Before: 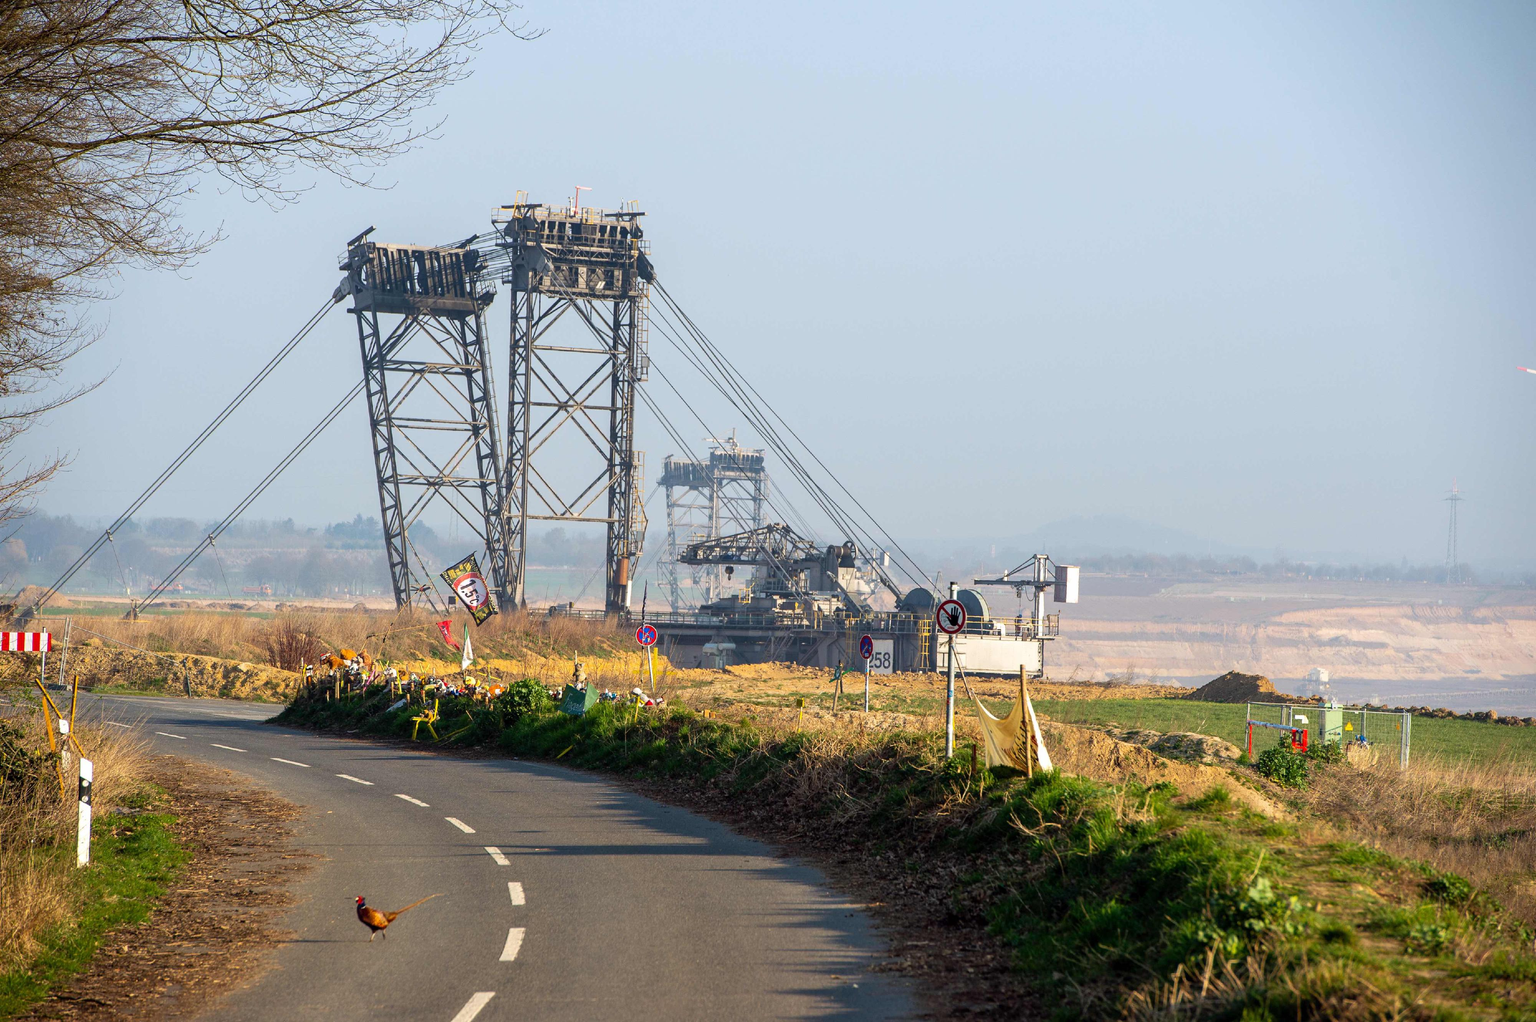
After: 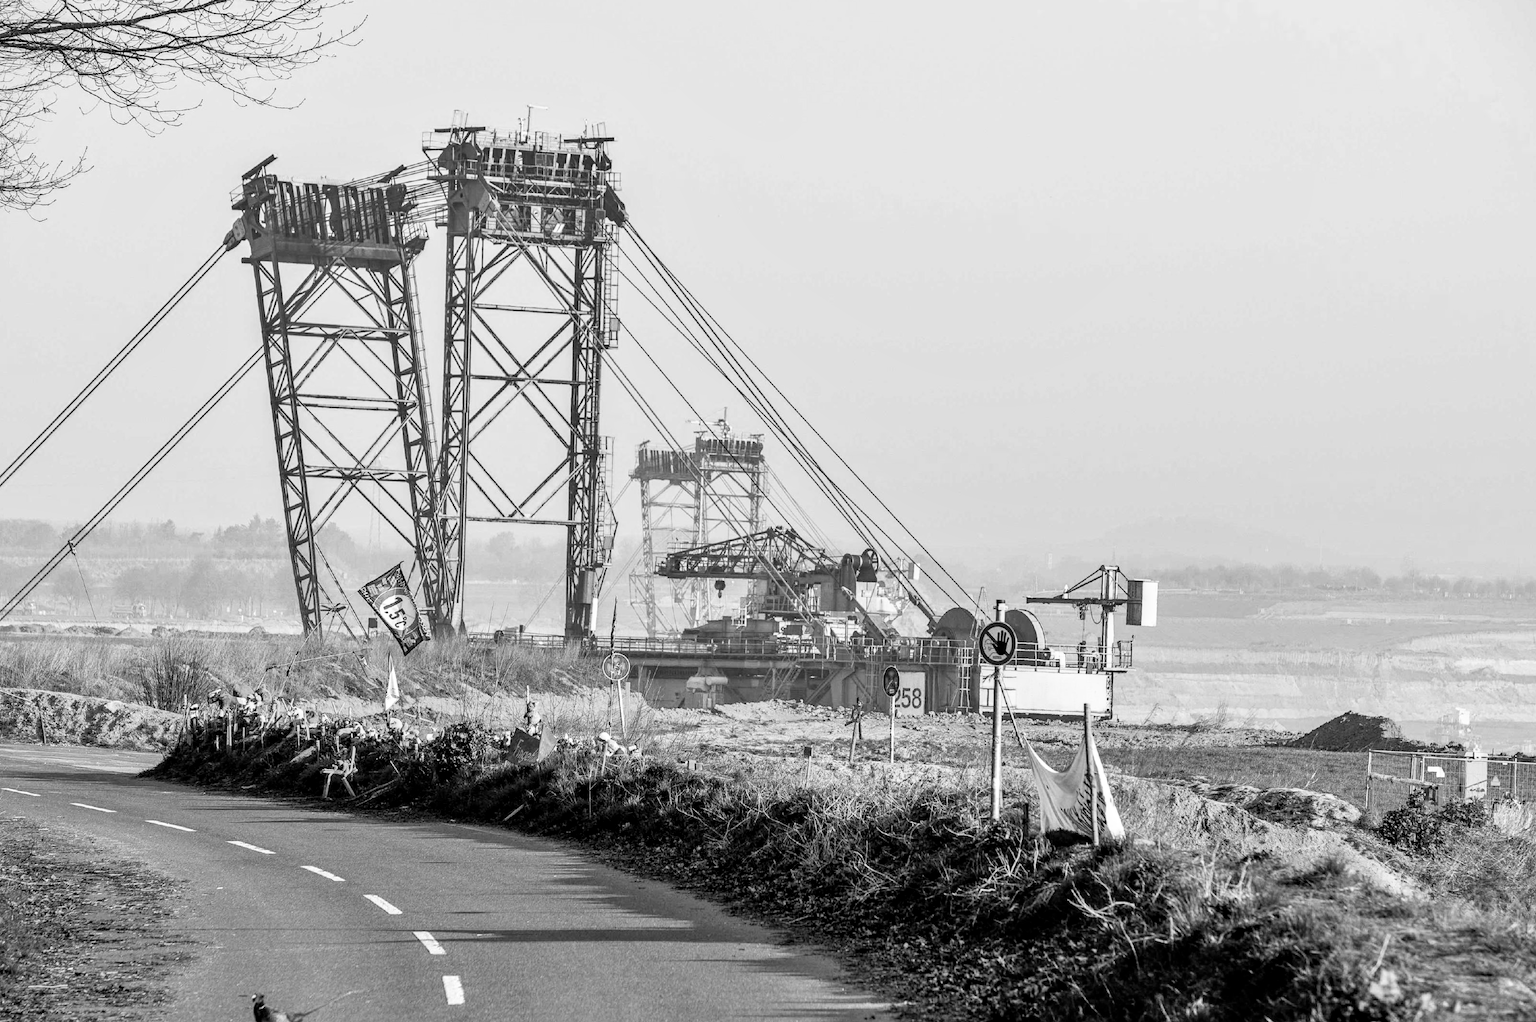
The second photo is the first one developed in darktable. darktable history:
crop and rotate: left 10.071%, top 10.071%, right 10.02%, bottom 10.02%
shadows and highlights: soften with gaussian
filmic rgb: middle gray luminance 9.23%, black relative exposure -10.55 EV, white relative exposure 3.45 EV, threshold 6 EV, target black luminance 0%, hardness 5.98, latitude 59.69%, contrast 1.087, highlights saturation mix 5%, shadows ↔ highlights balance 29.23%, add noise in highlights 0, preserve chrominance no, color science v3 (2019), use custom middle-gray values true, iterations of high-quality reconstruction 0, contrast in highlights soft, enable highlight reconstruction true
color calibration: output gray [0.253, 0.26, 0.487, 0], gray › normalize channels true, illuminant same as pipeline (D50), adaptation XYZ, x 0.346, y 0.359, gamut compression 0
local contrast: on, module defaults
